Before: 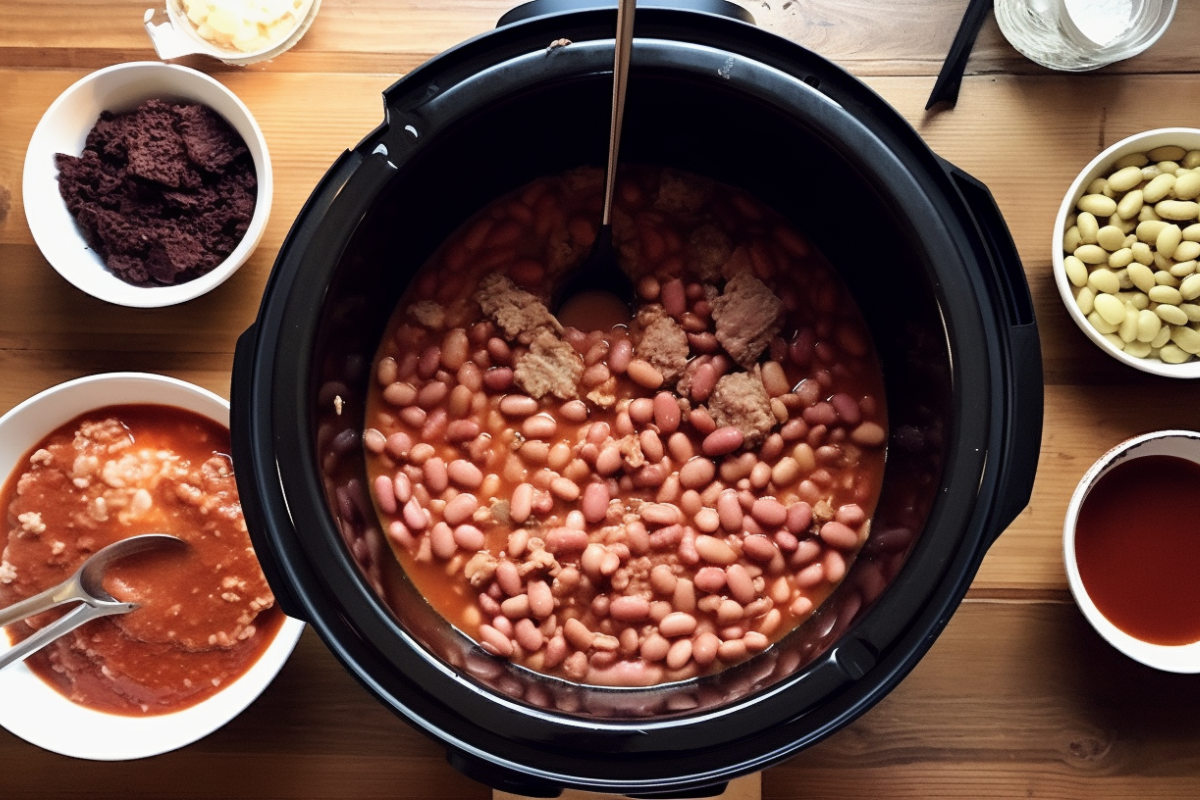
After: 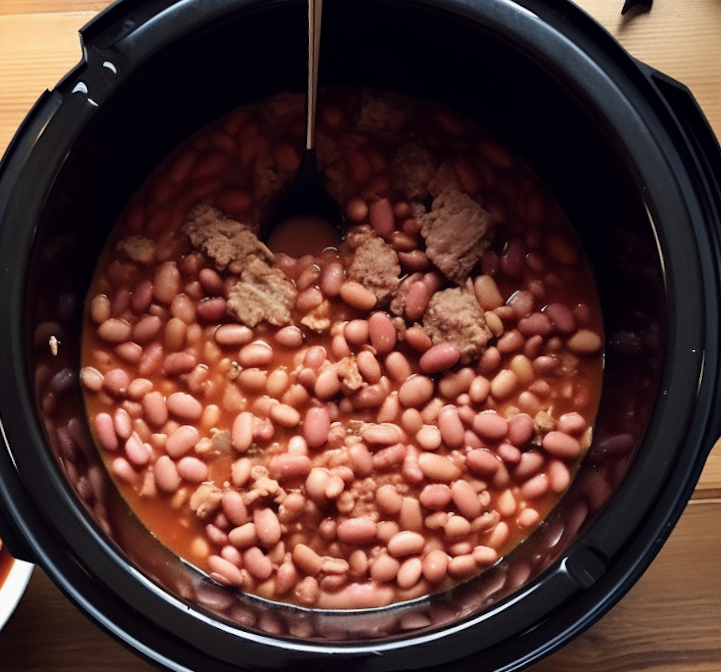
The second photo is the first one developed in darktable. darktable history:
rotate and perspective: rotation -3.52°, crop left 0.036, crop right 0.964, crop top 0.081, crop bottom 0.919
base curve: exposure shift 0, preserve colors none
crop and rotate: left 22.918%, top 5.629%, right 14.711%, bottom 2.247%
